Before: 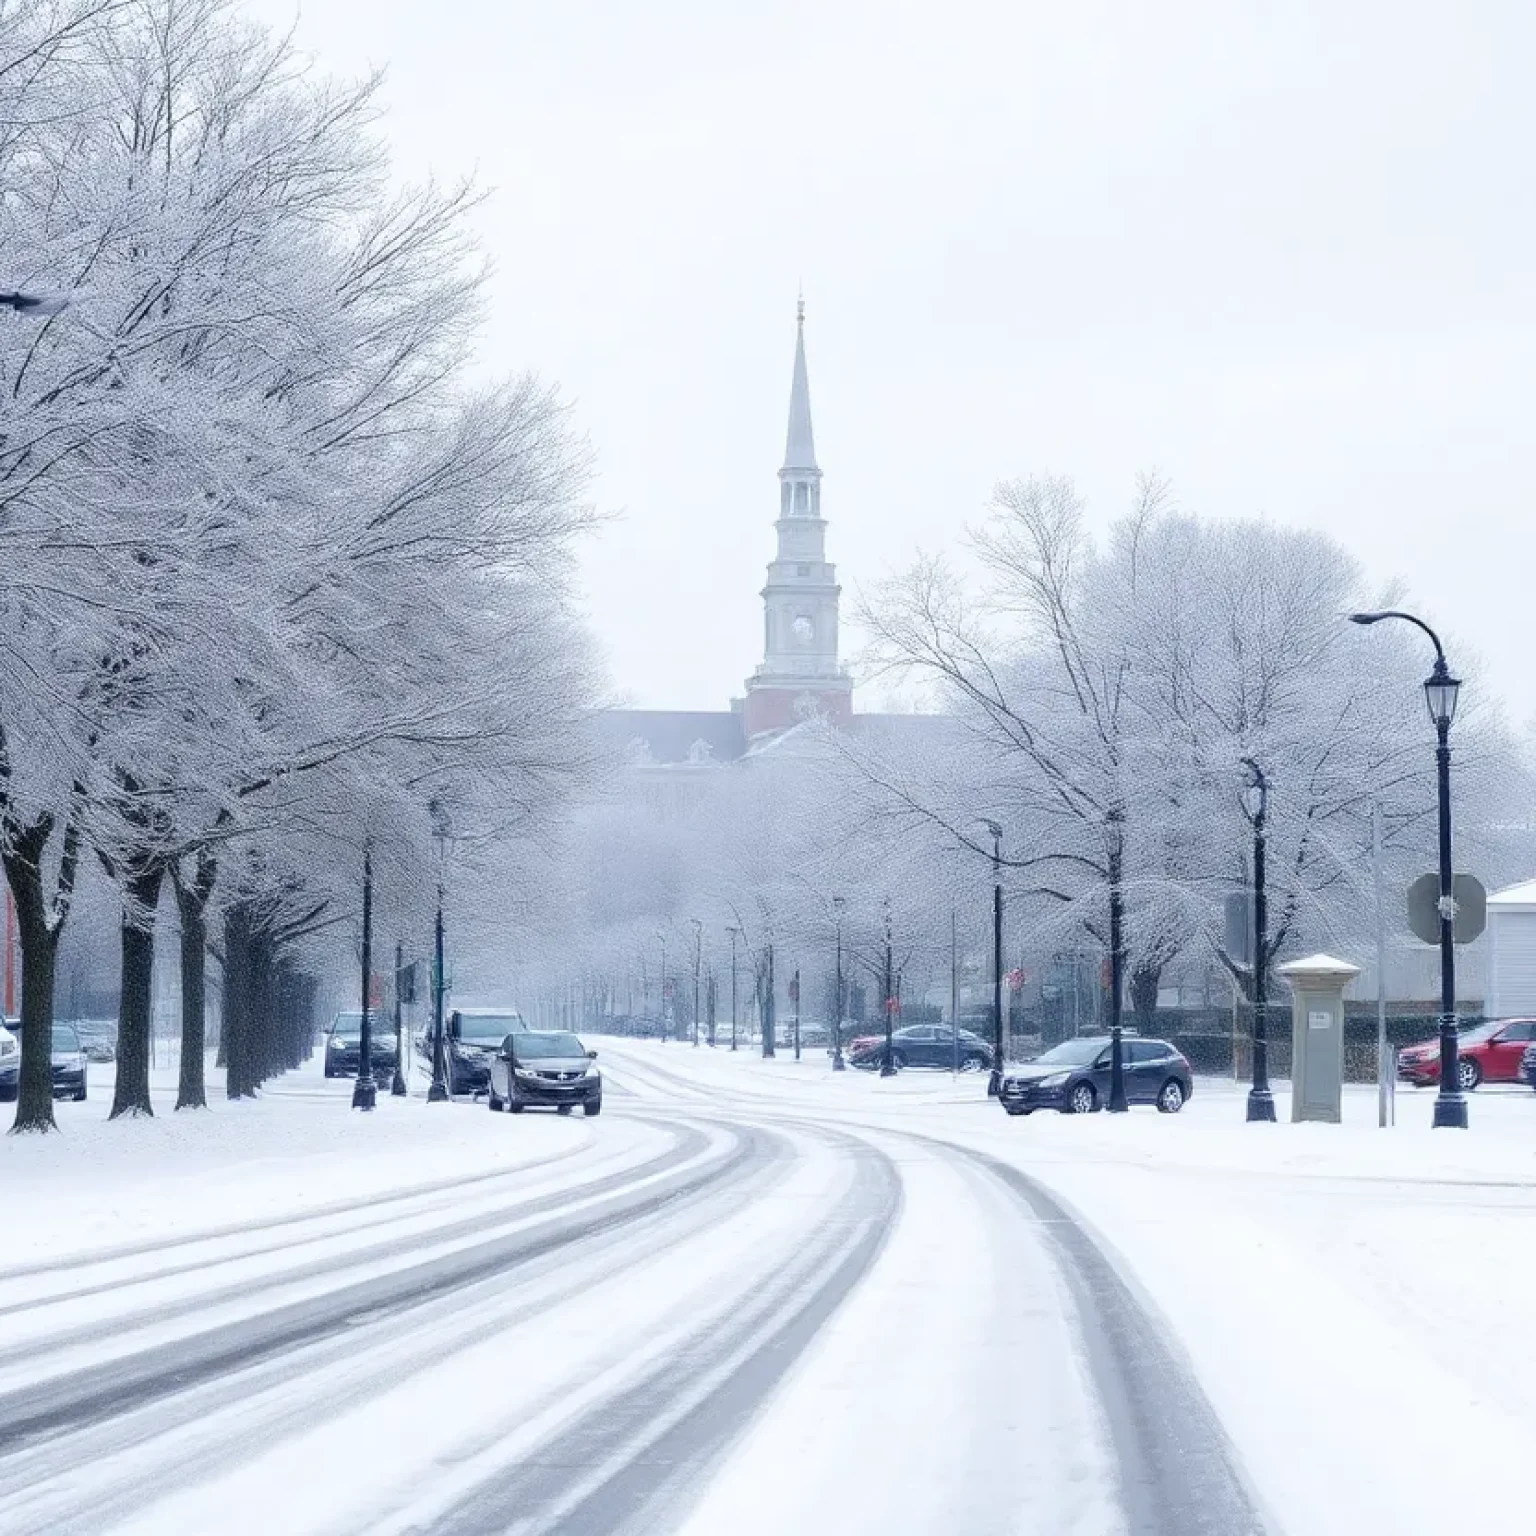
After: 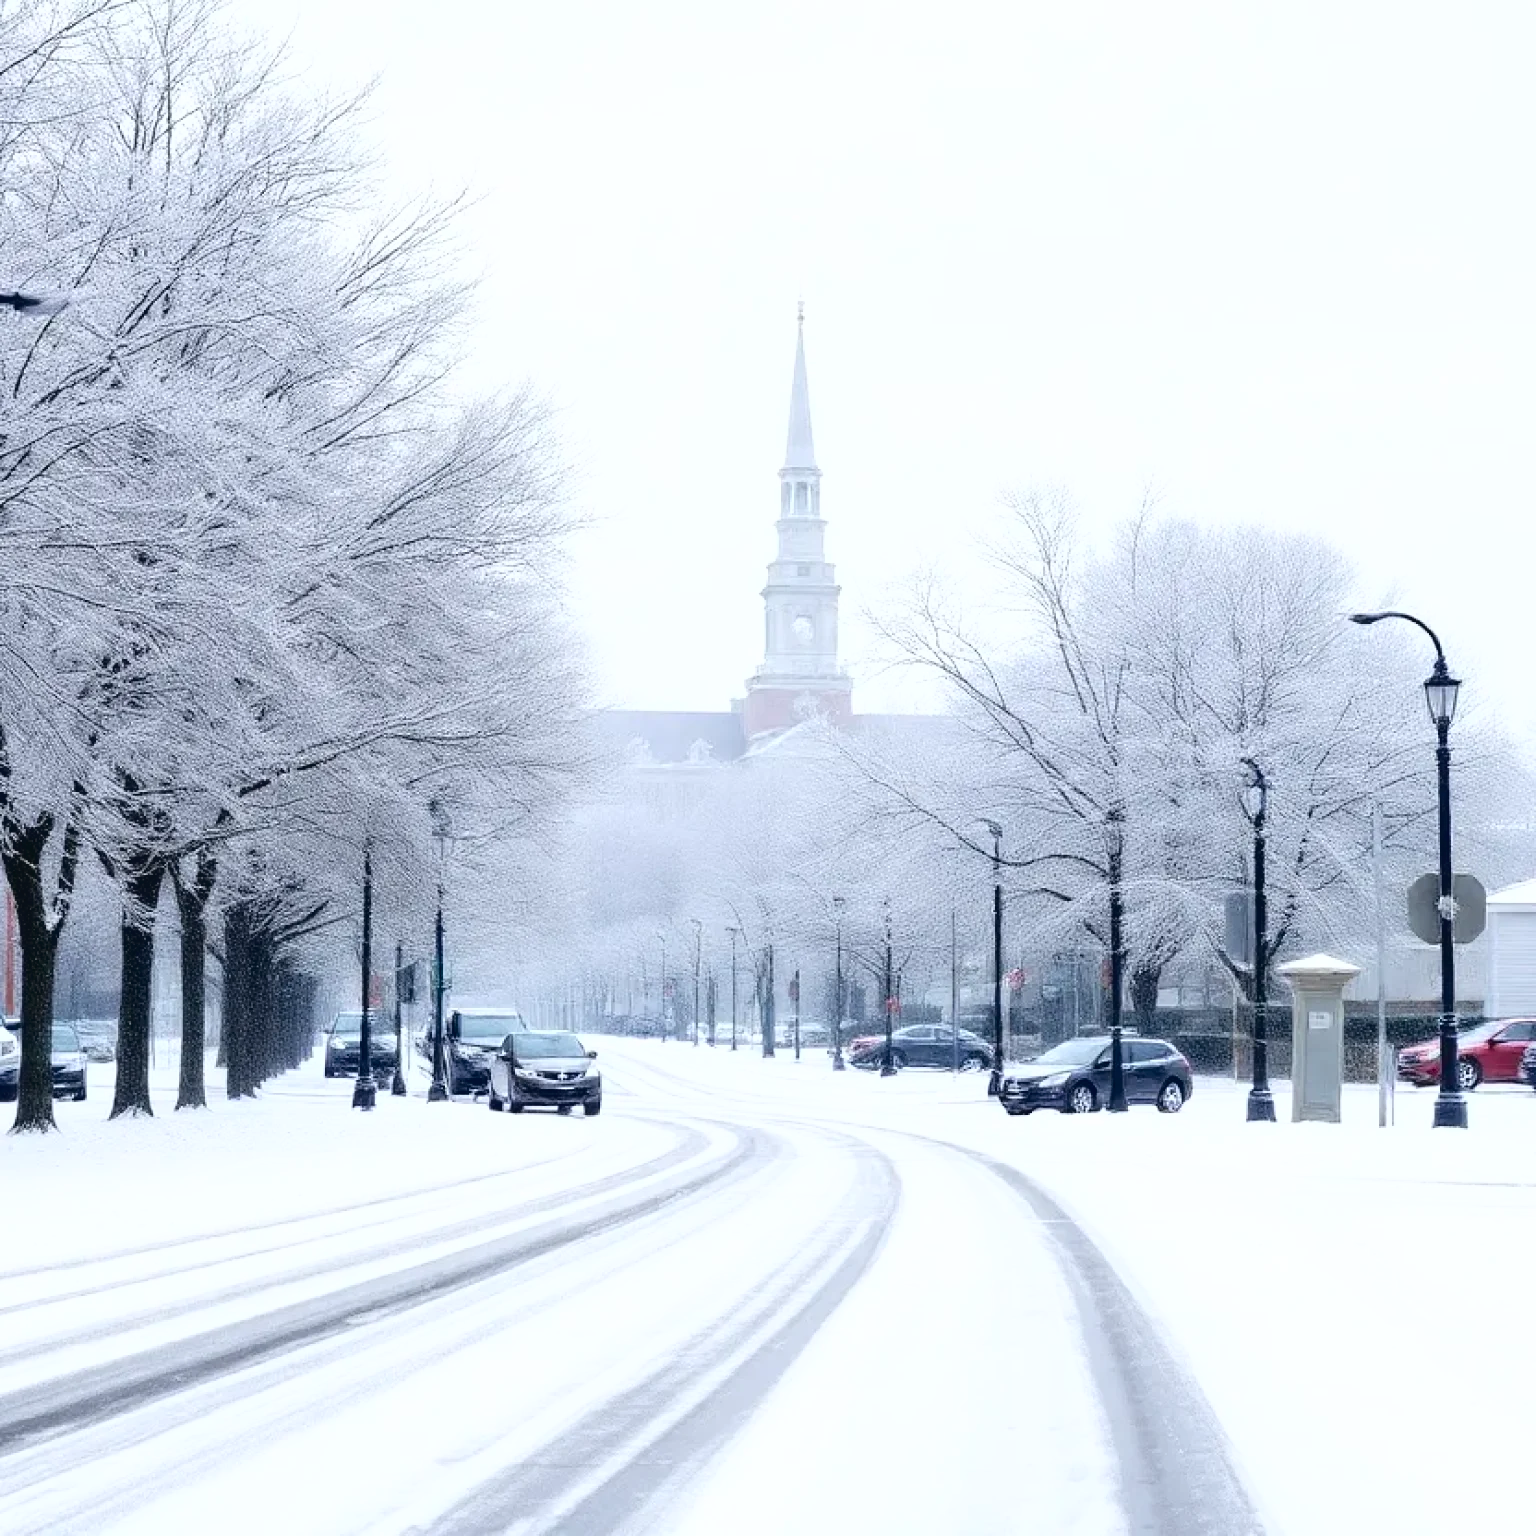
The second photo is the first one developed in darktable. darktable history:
tone curve: curves: ch0 [(0, 0) (0.003, 0.033) (0.011, 0.033) (0.025, 0.036) (0.044, 0.039) (0.069, 0.04) (0.1, 0.043) (0.136, 0.052) (0.177, 0.085) (0.224, 0.14) (0.277, 0.225) (0.335, 0.333) (0.399, 0.419) (0.468, 0.51) (0.543, 0.603) (0.623, 0.713) (0.709, 0.808) (0.801, 0.901) (0.898, 0.98) (1, 1)], color space Lab, independent channels, preserve colors none
